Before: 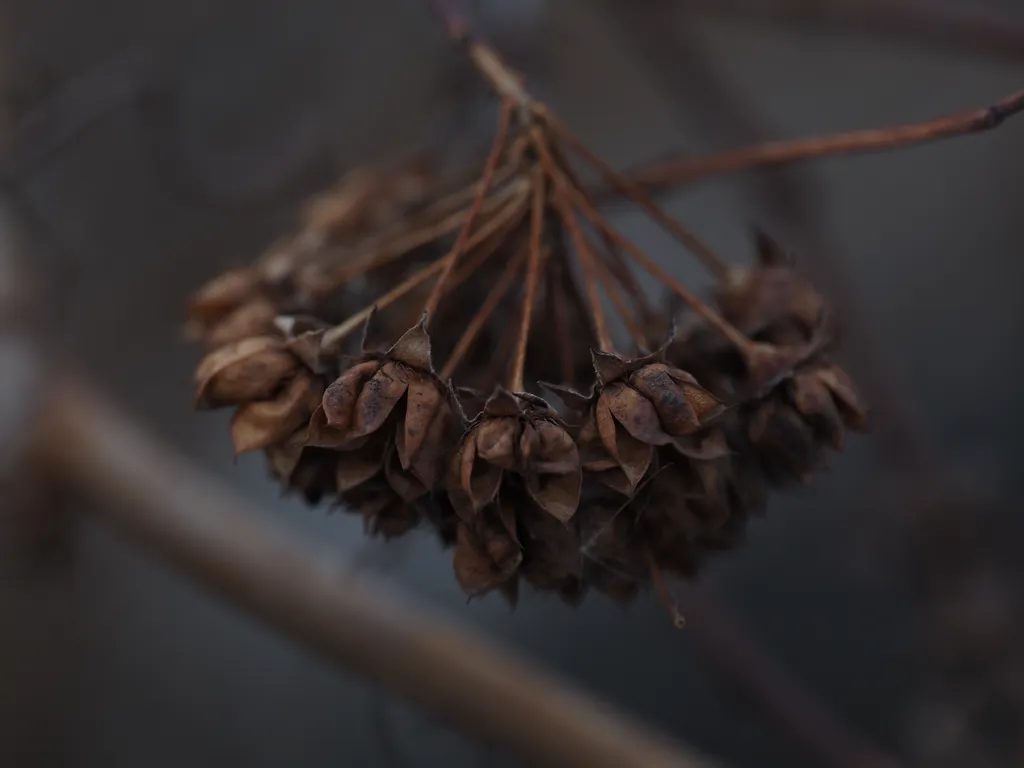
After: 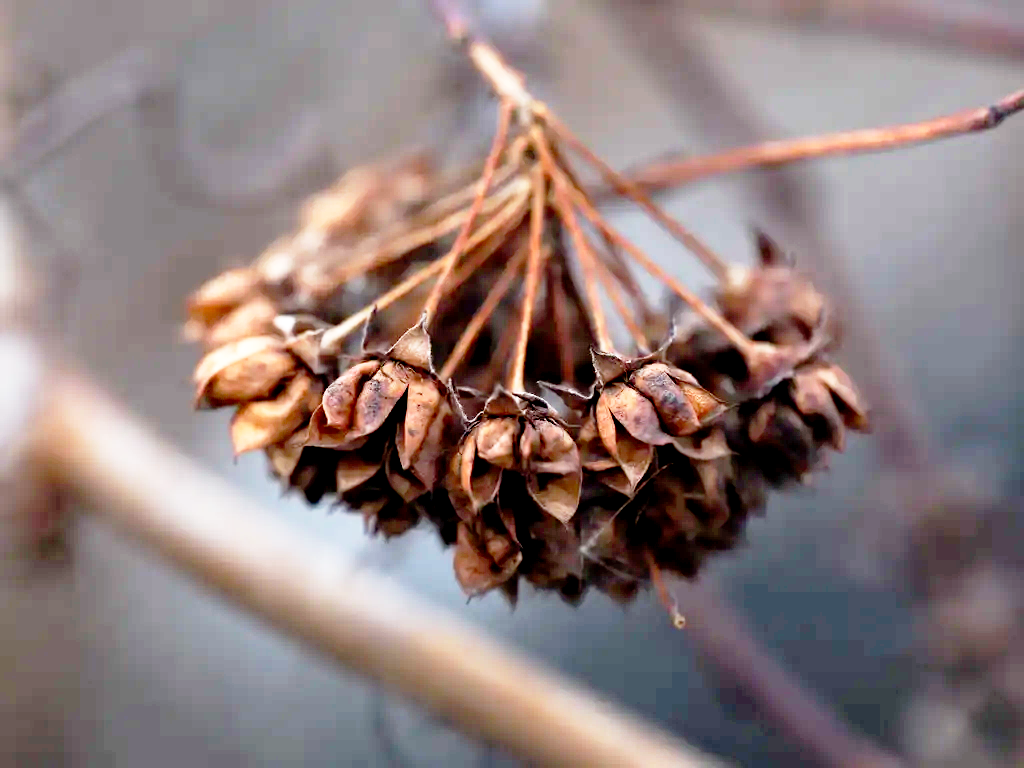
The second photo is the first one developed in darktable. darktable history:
exposure: black level correction 0.006, exposure 2.085 EV, compensate highlight preservation false
base curve: curves: ch0 [(0, 0) (0.012, 0.01) (0.073, 0.168) (0.31, 0.711) (0.645, 0.957) (1, 1)], preserve colors none
